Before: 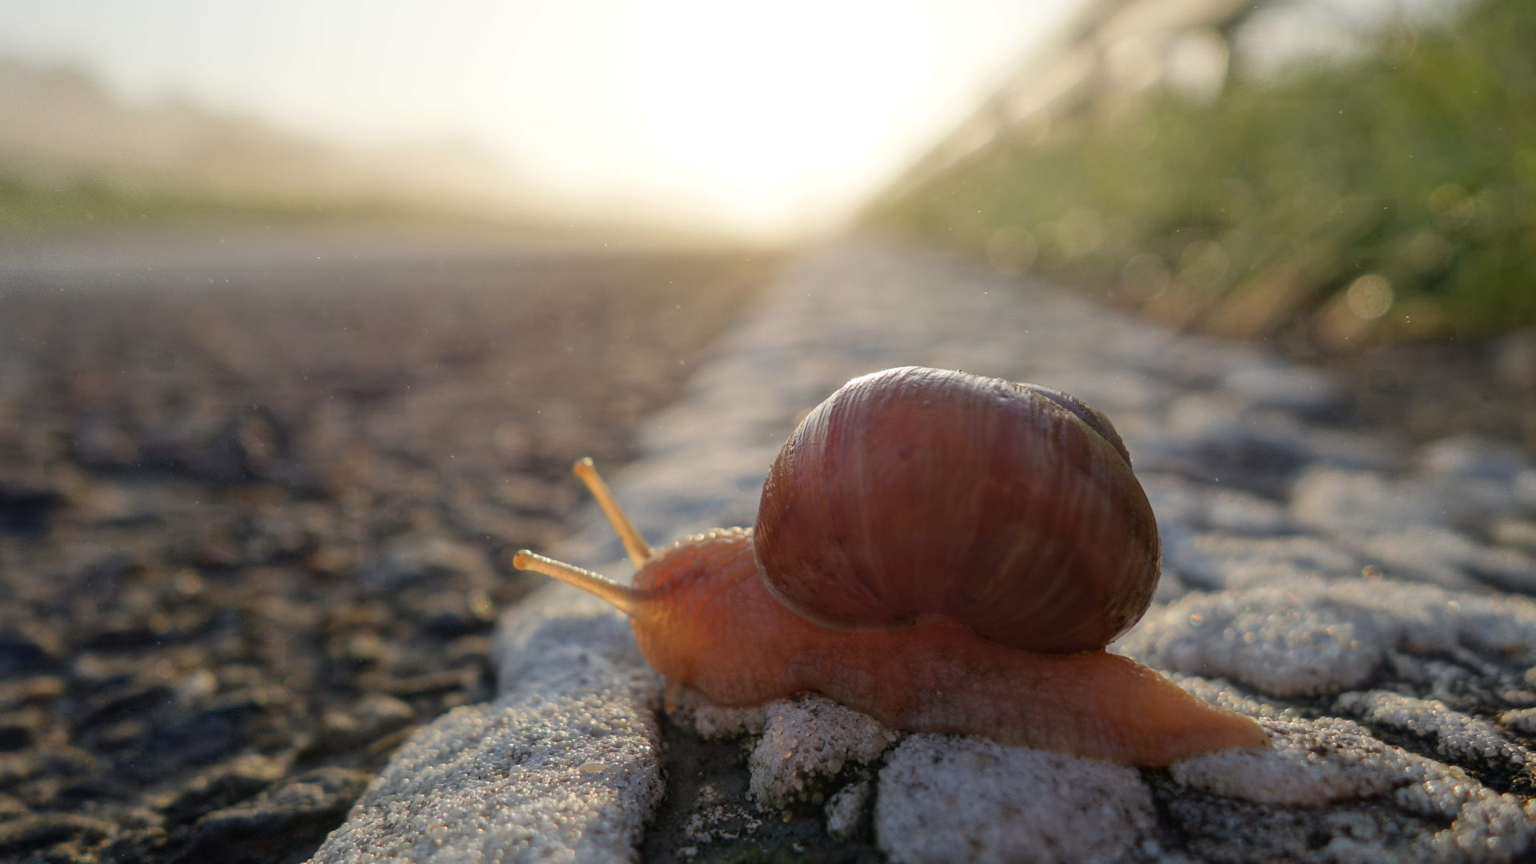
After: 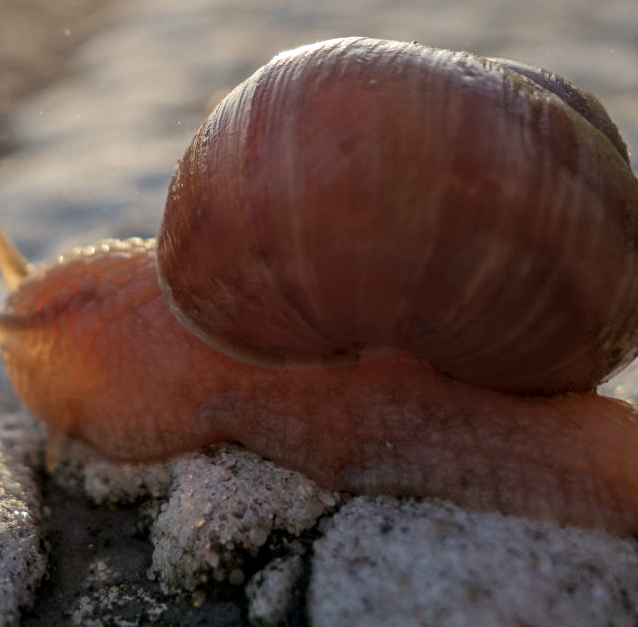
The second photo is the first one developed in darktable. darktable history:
local contrast: on, module defaults
crop: left 40.886%, top 39.024%, right 25.853%, bottom 2.884%
